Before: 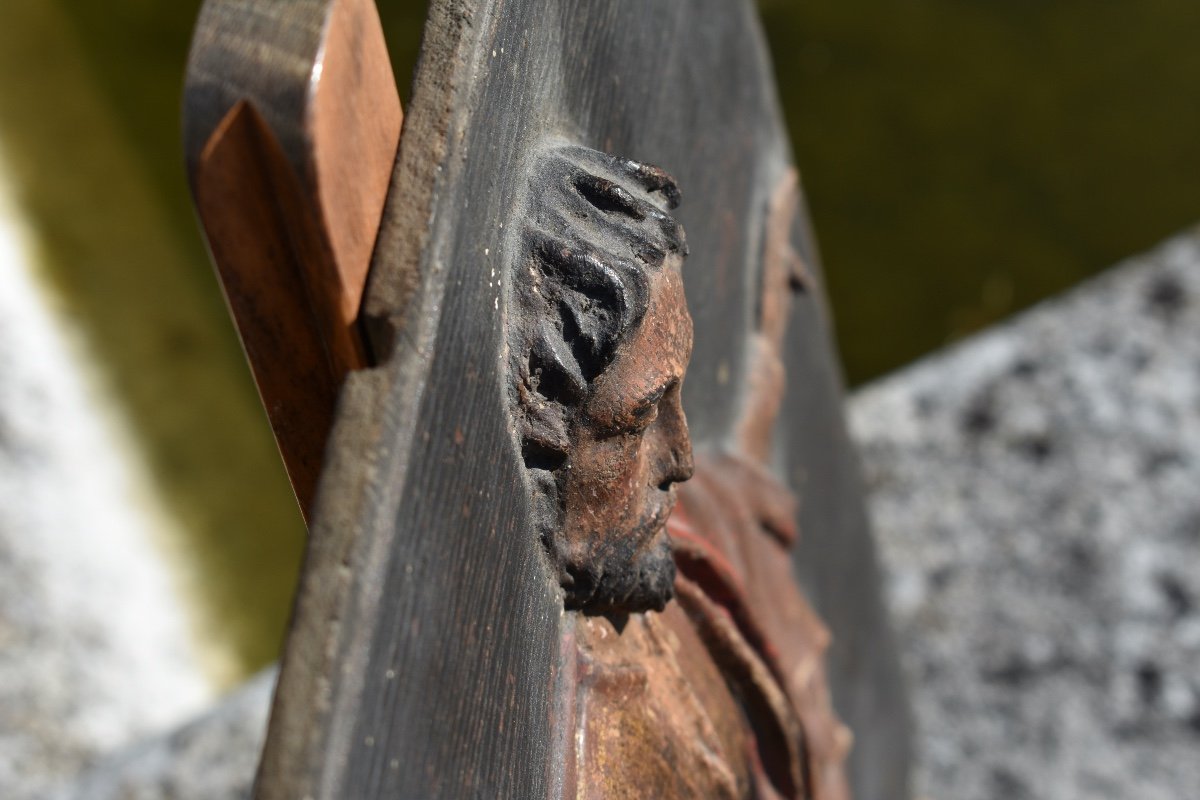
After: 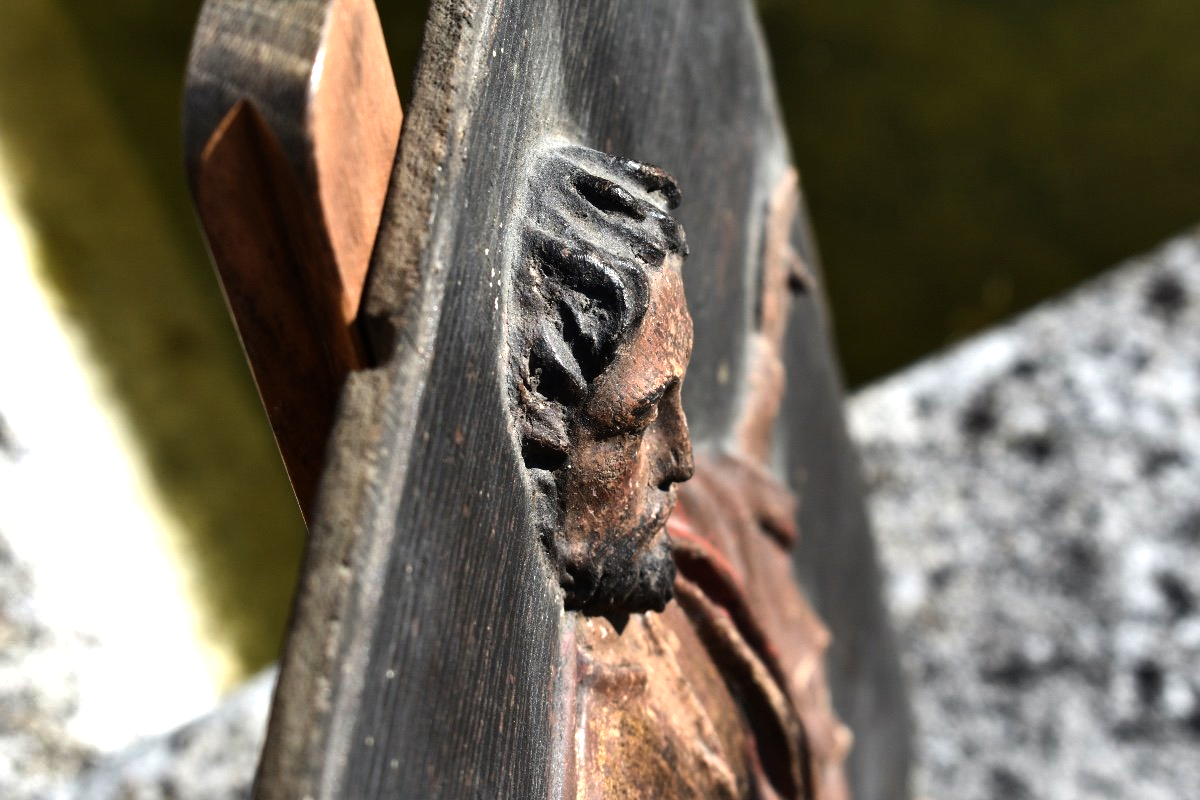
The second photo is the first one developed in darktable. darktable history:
shadows and highlights: shadows color adjustment 97.66%, soften with gaussian
tone equalizer: -8 EV -1.11 EV, -7 EV -1.01 EV, -6 EV -0.861 EV, -5 EV -0.541 EV, -3 EV 0.602 EV, -2 EV 0.894 EV, -1 EV 0.987 EV, +0 EV 1.05 EV, edges refinement/feathering 500, mask exposure compensation -1.57 EV, preserve details no
